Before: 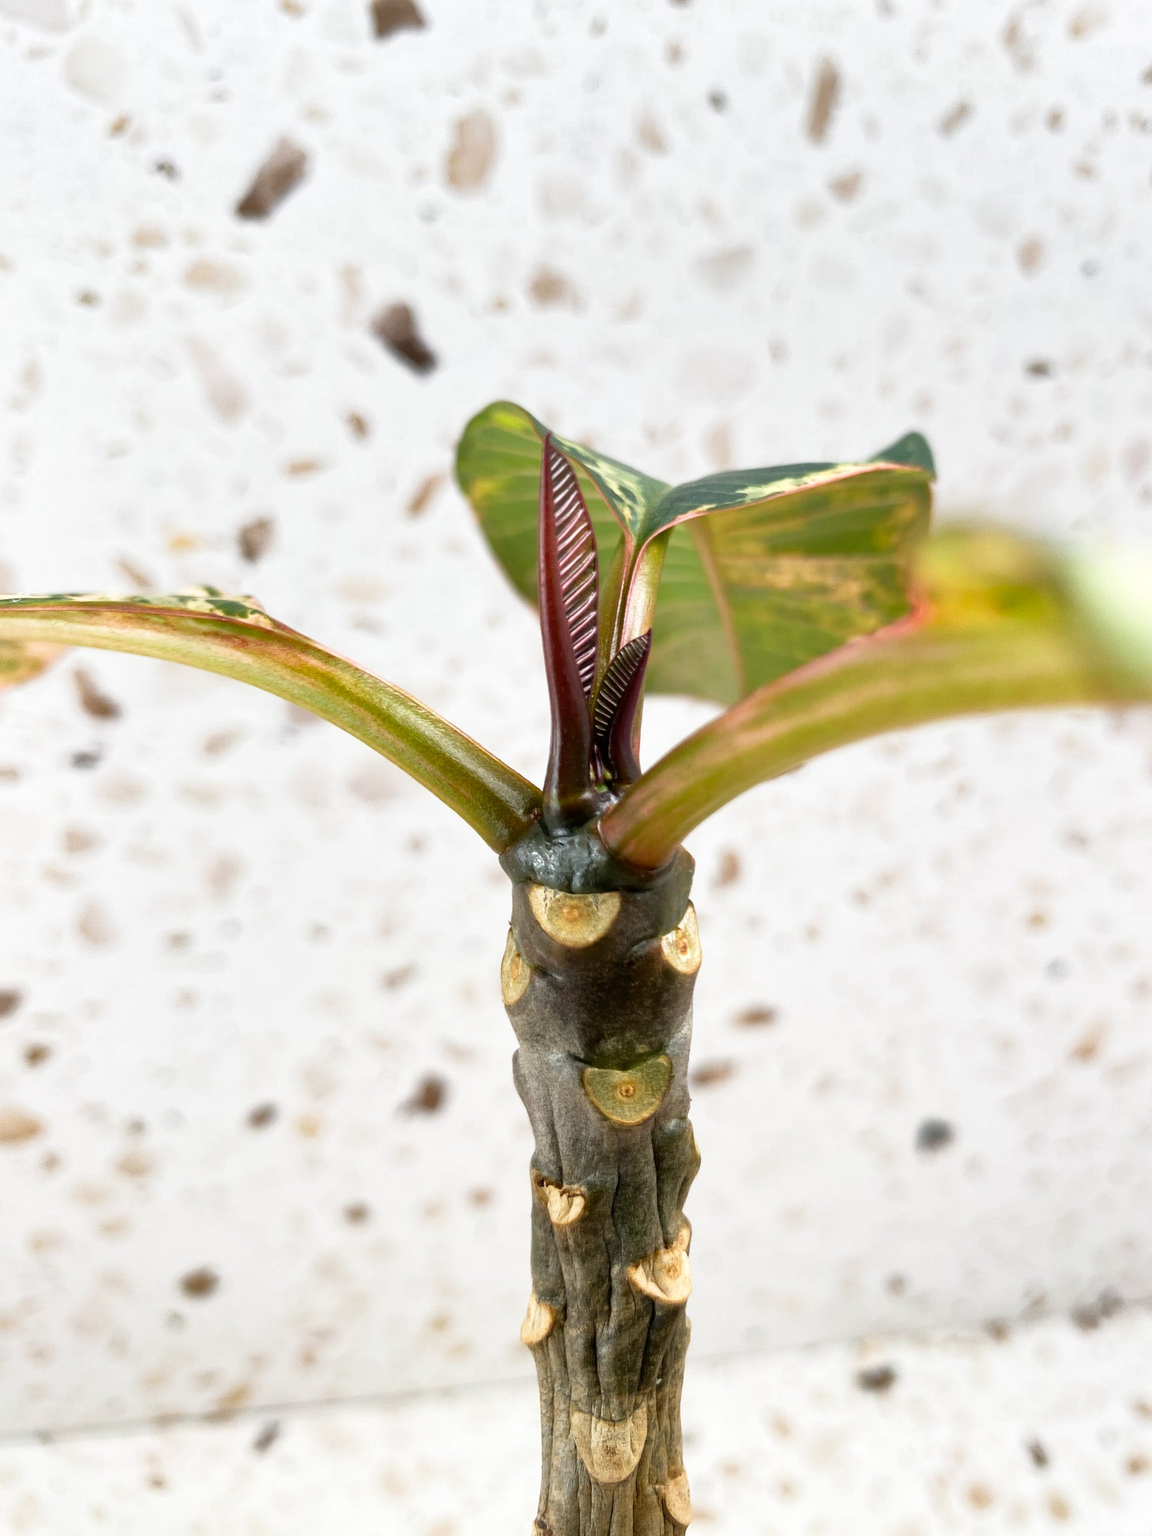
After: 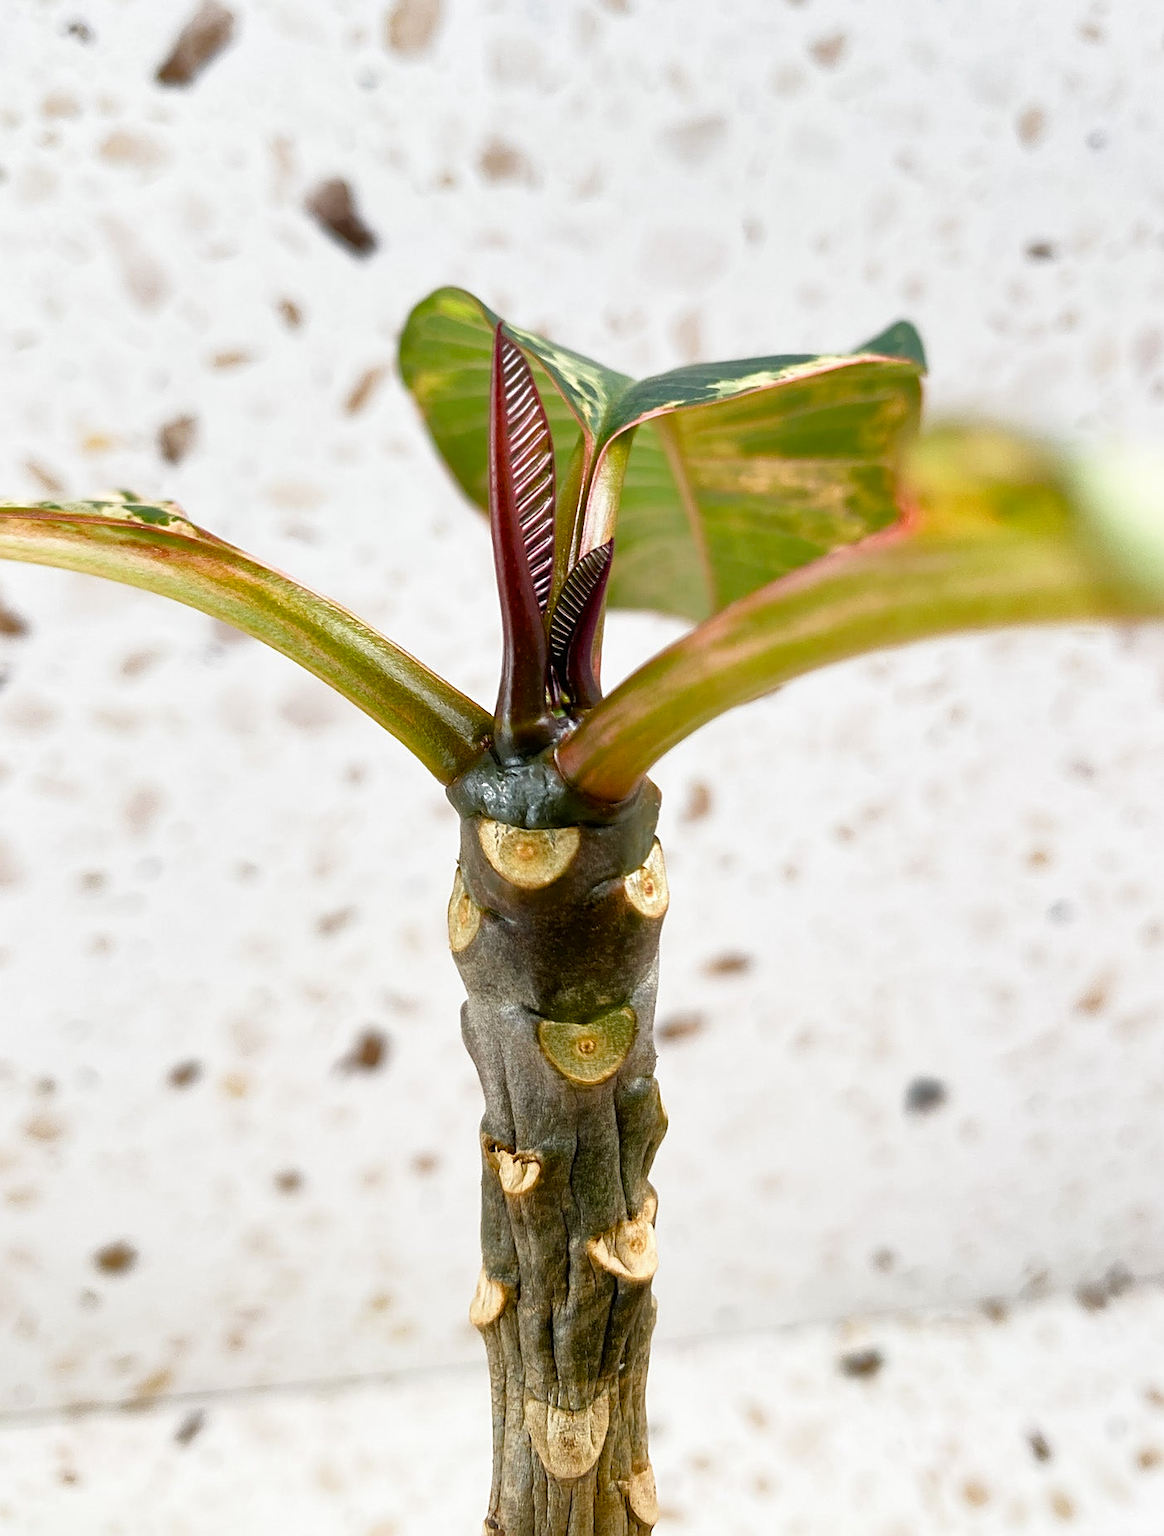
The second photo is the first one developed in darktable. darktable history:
crop and rotate: left 8.262%, top 9.226%
exposure: exposure -0.04 EV, compensate highlight preservation false
color balance rgb: perceptual saturation grading › global saturation 20%, perceptual saturation grading › highlights -25%, perceptual saturation grading › shadows 25%
sharpen: on, module defaults
